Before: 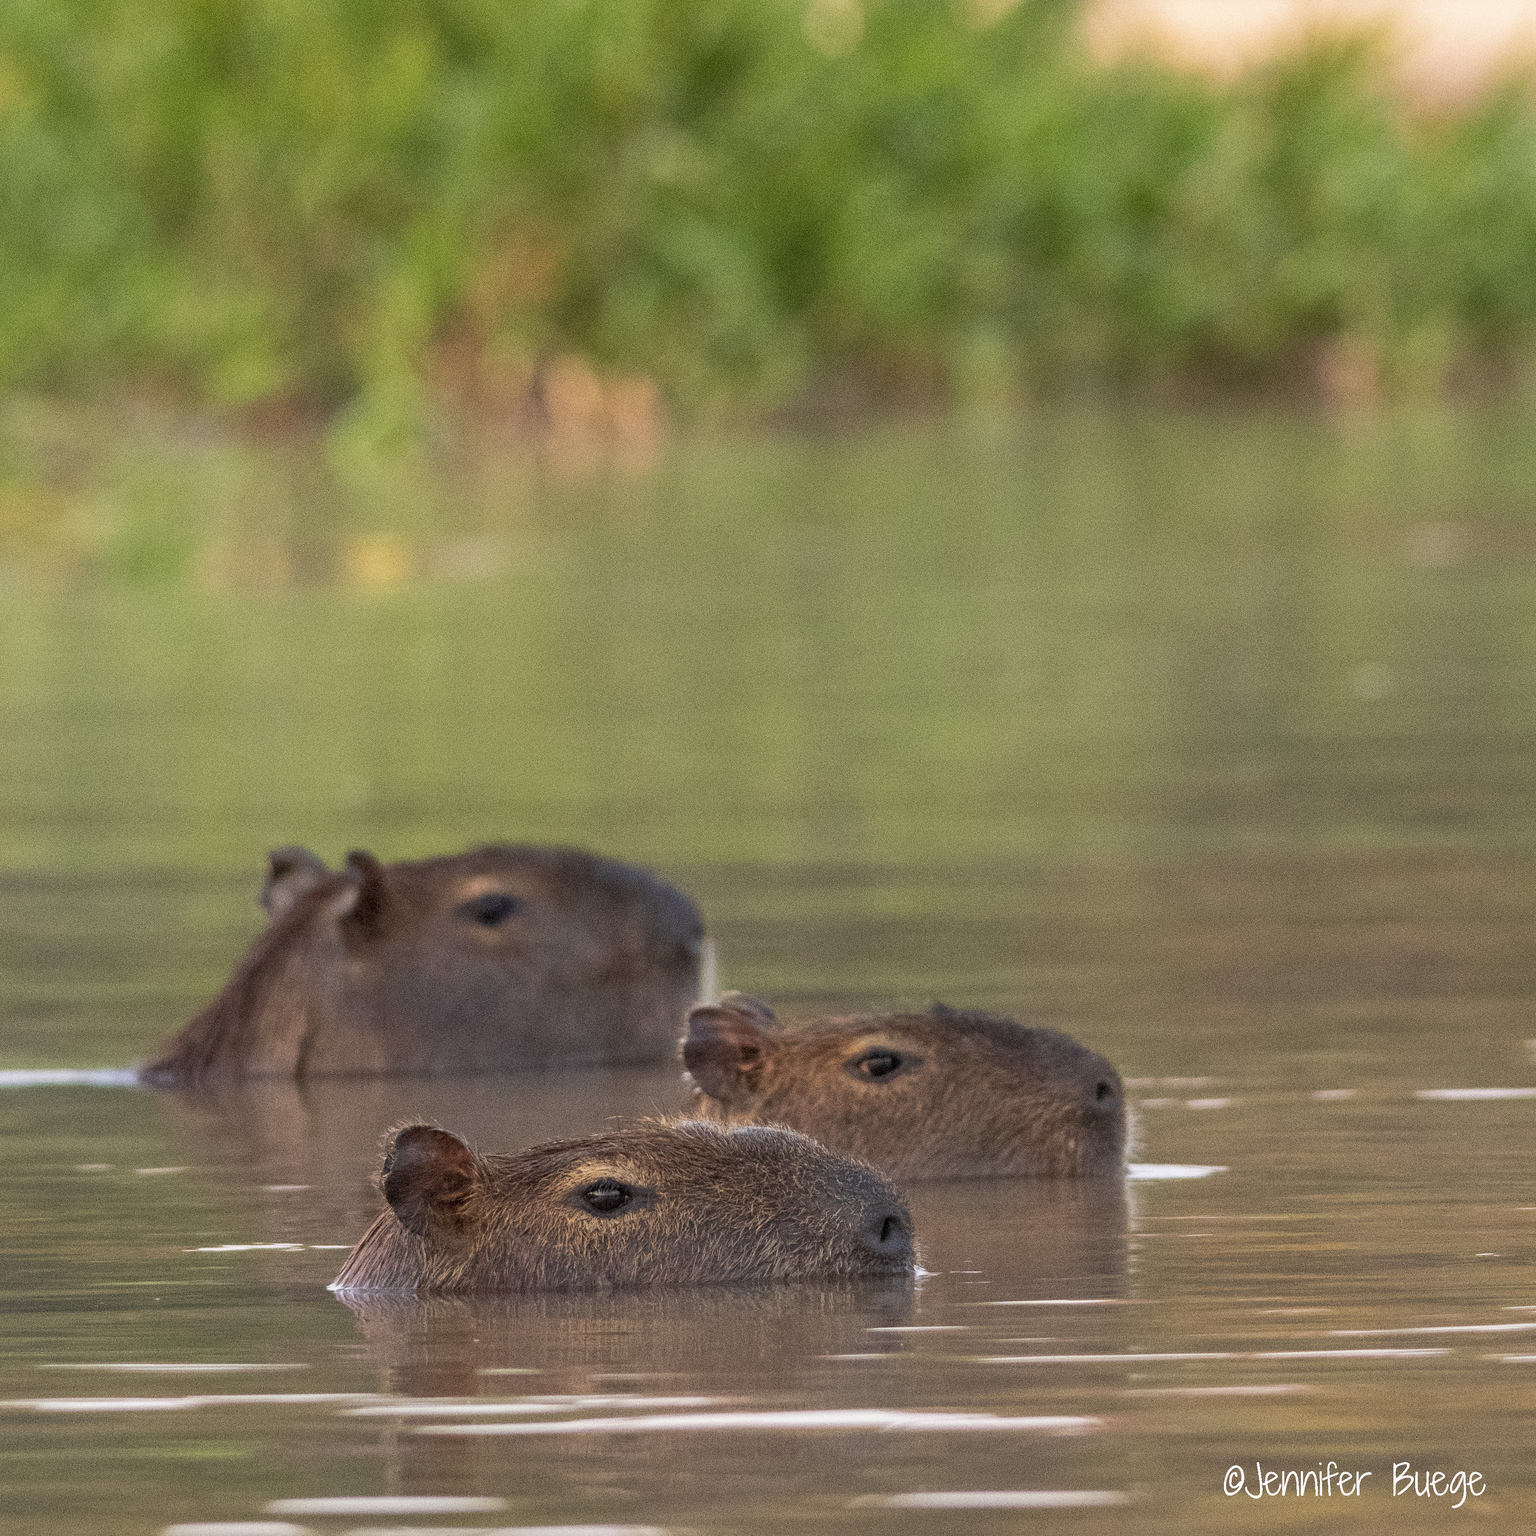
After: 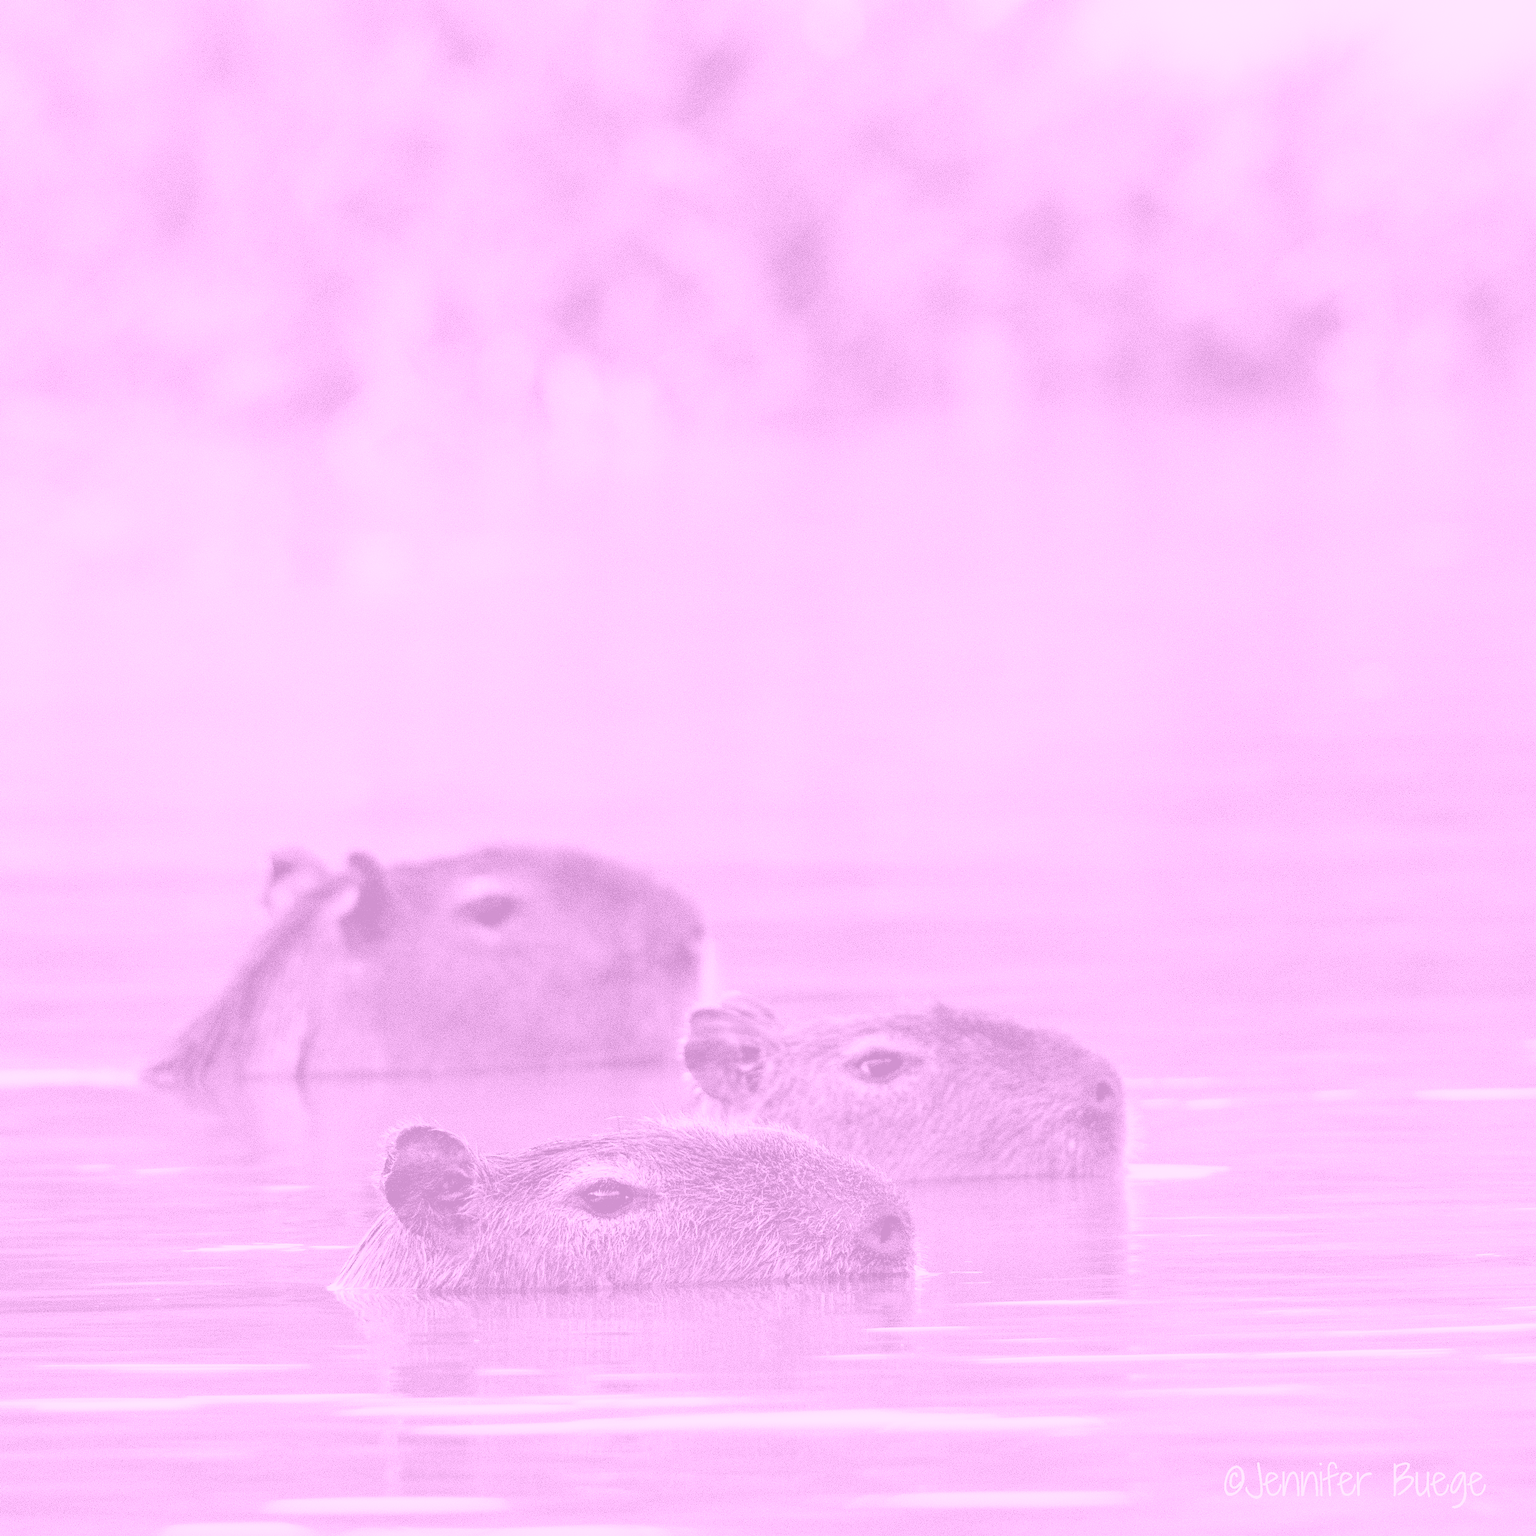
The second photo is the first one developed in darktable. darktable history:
rgb levels: levels [[0.029, 0.461, 0.922], [0, 0.5, 1], [0, 0.5, 1]]
colorize: hue 331.2°, saturation 75%, source mix 30.28%, lightness 70.52%, version 1
contrast brightness saturation: contrast 0.2, brightness 0.16, saturation 0.22
